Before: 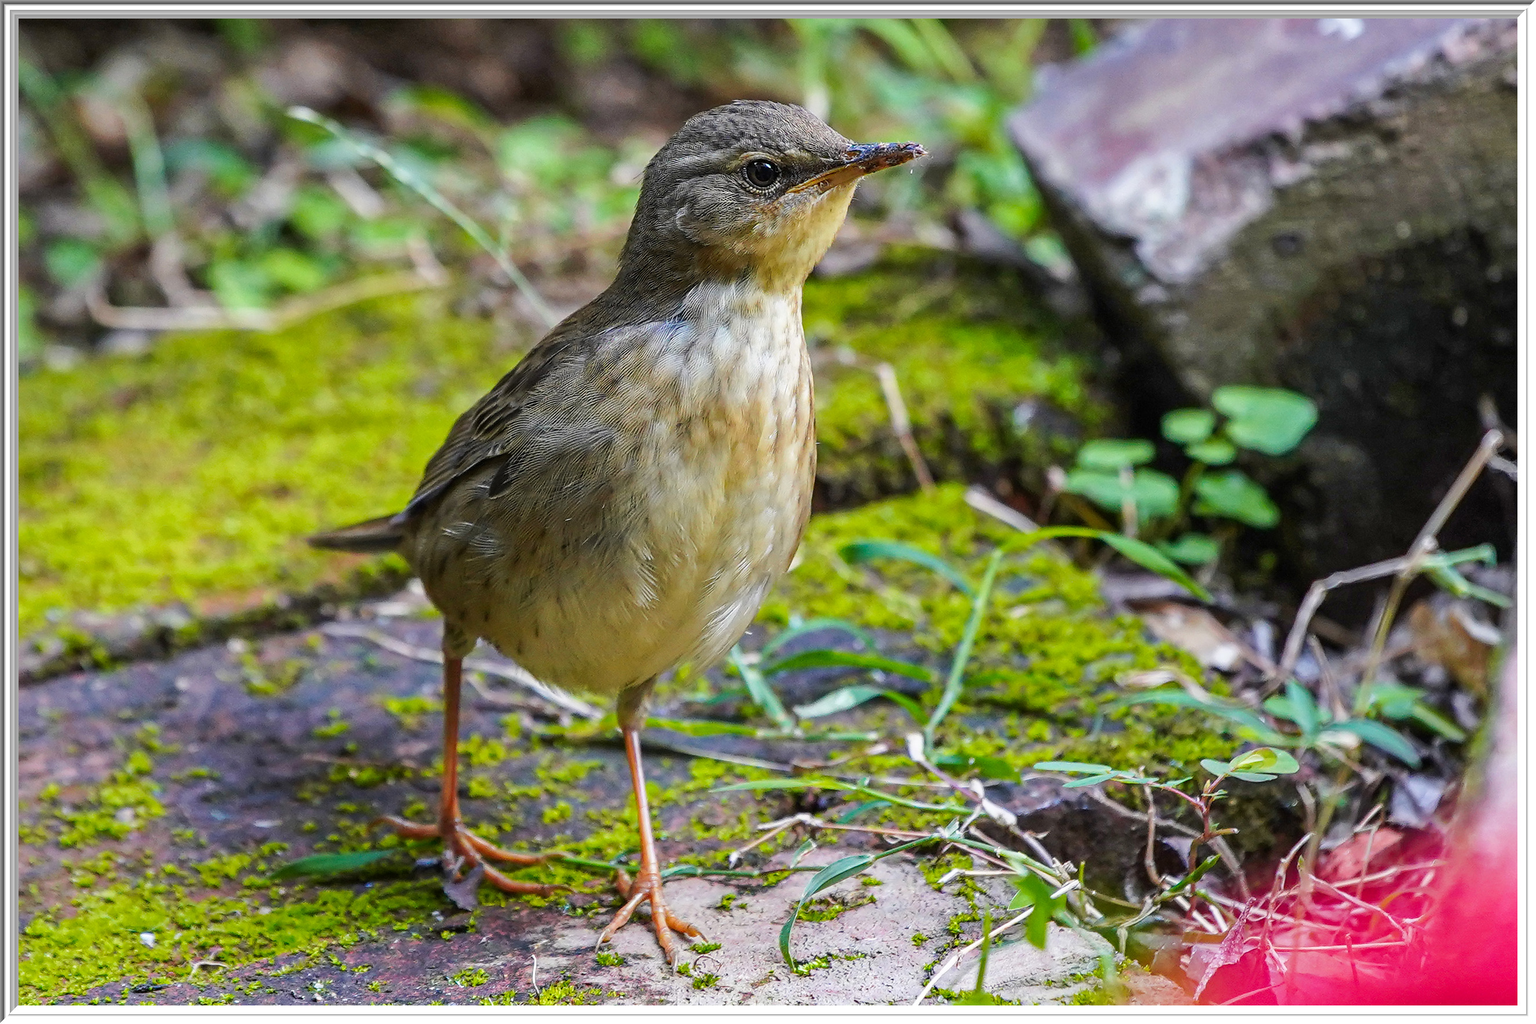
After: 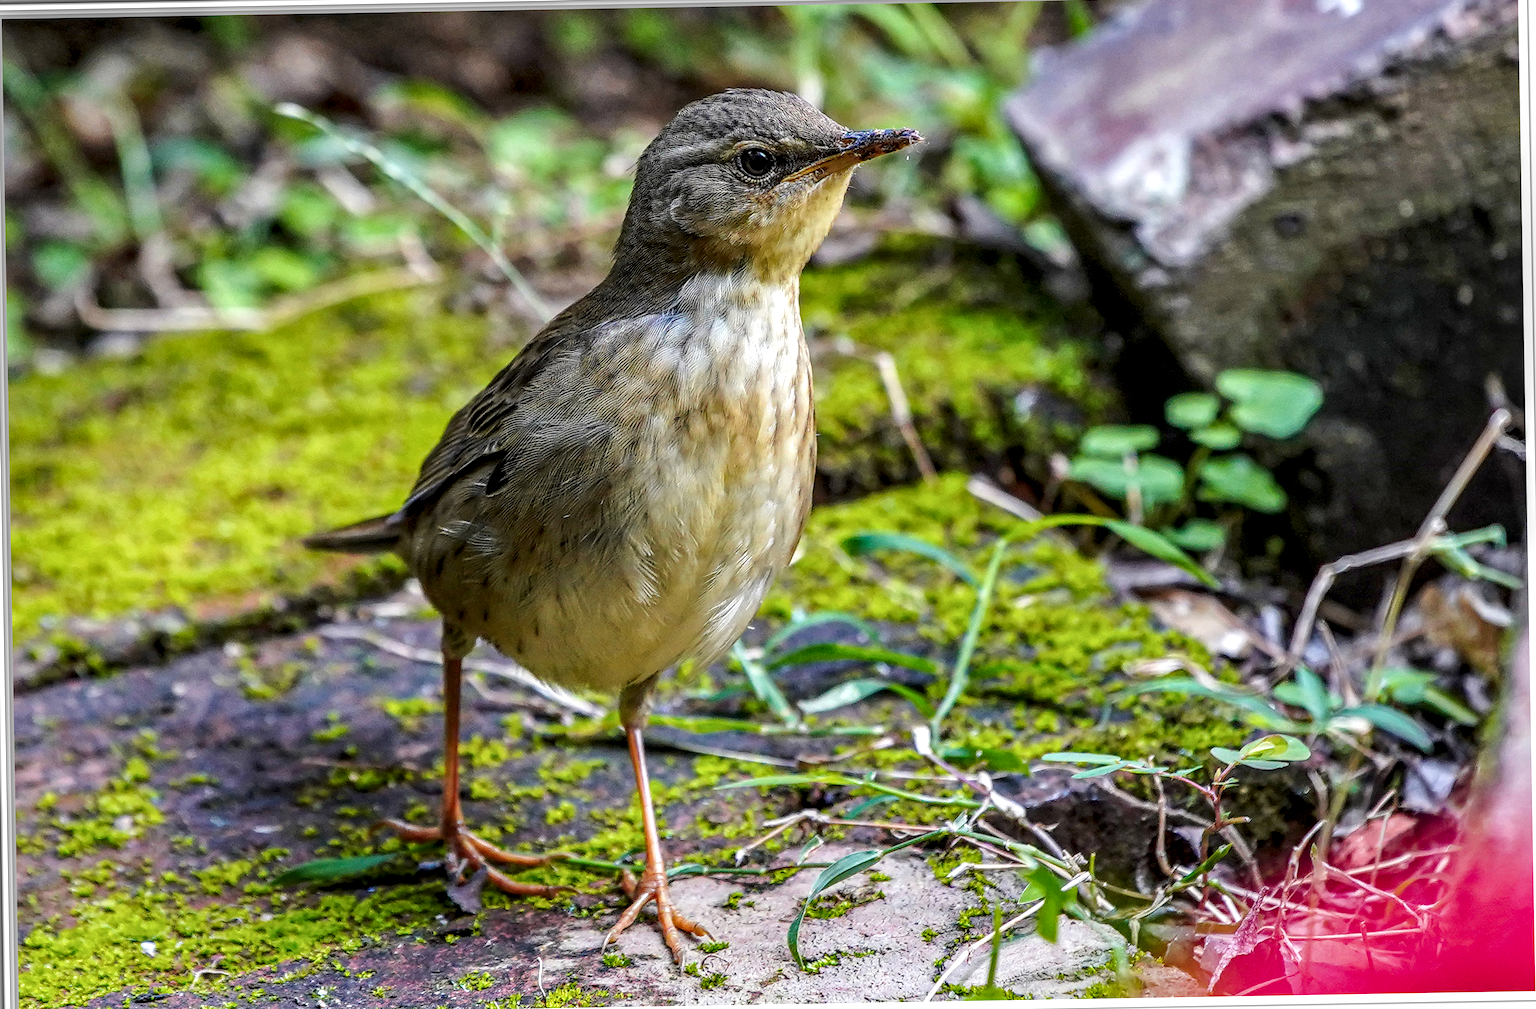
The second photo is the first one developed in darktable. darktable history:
local contrast: detail 150%
rotate and perspective: rotation -1°, crop left 0.011, crop right 0.989, crop top 0.025, crop bottom 0.975
white balance: red 1, blue 1
